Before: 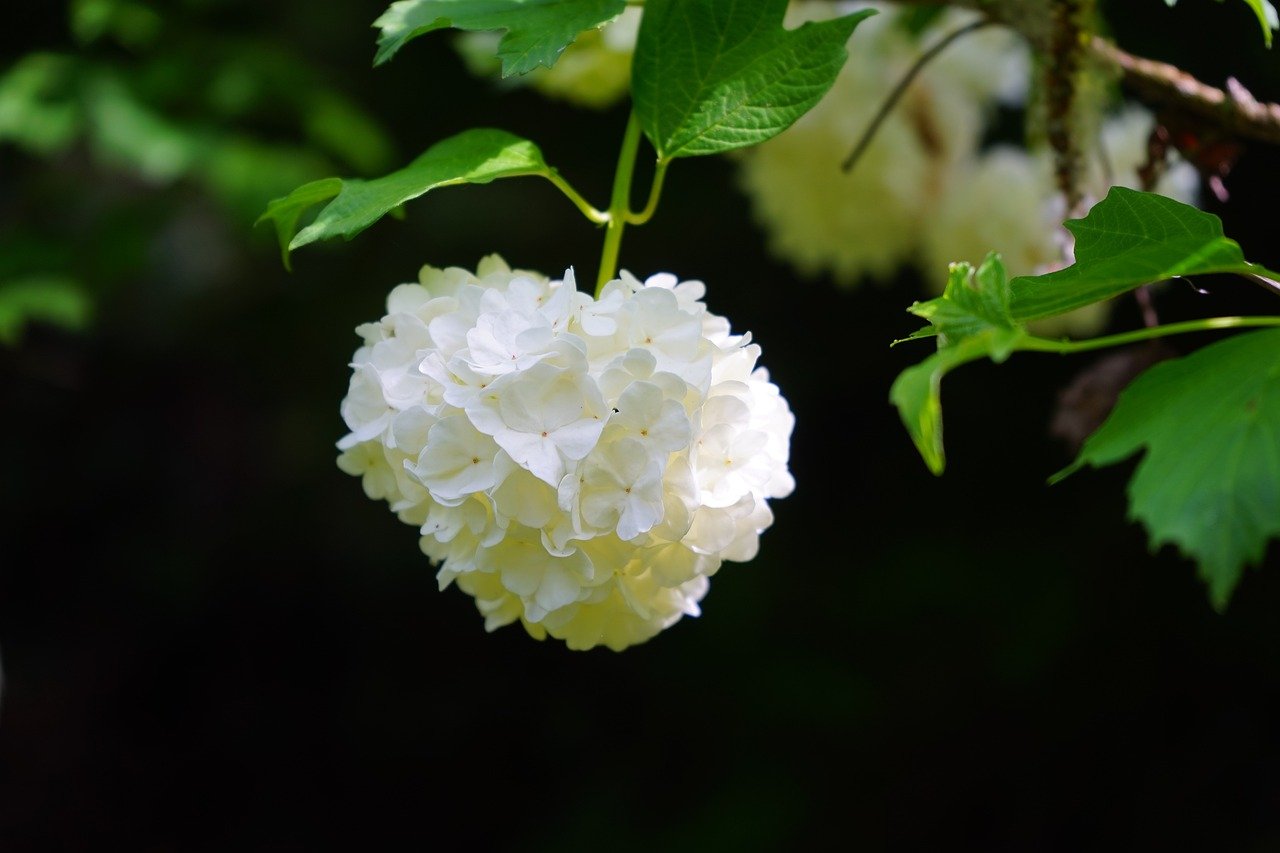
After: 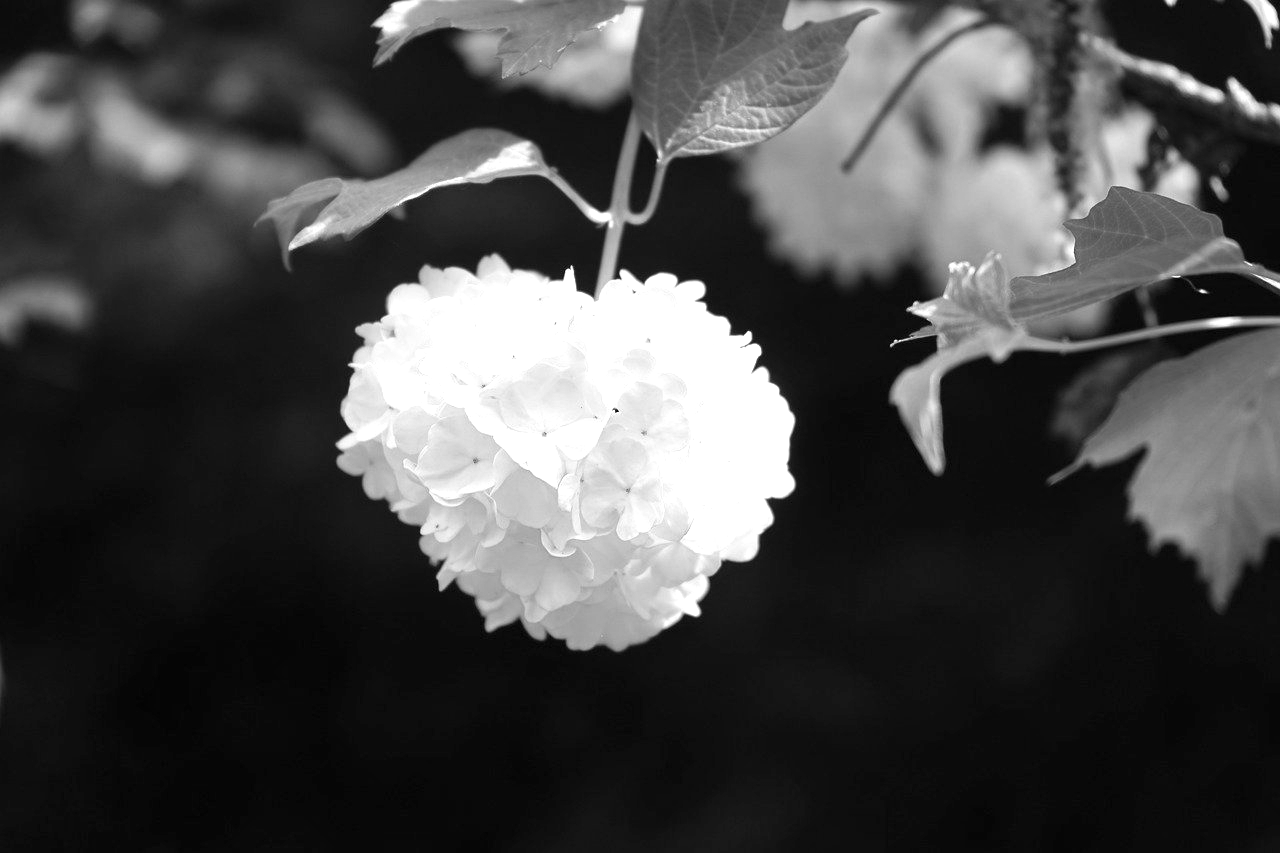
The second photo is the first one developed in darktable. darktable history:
exposure: black level correction 0, exposure 0.953 EV, compensate exposure bias true, compensate highlight preservation false
monochrome: on, module defaults
color correction: highlights a* -9.35, highlights b* -23.15
